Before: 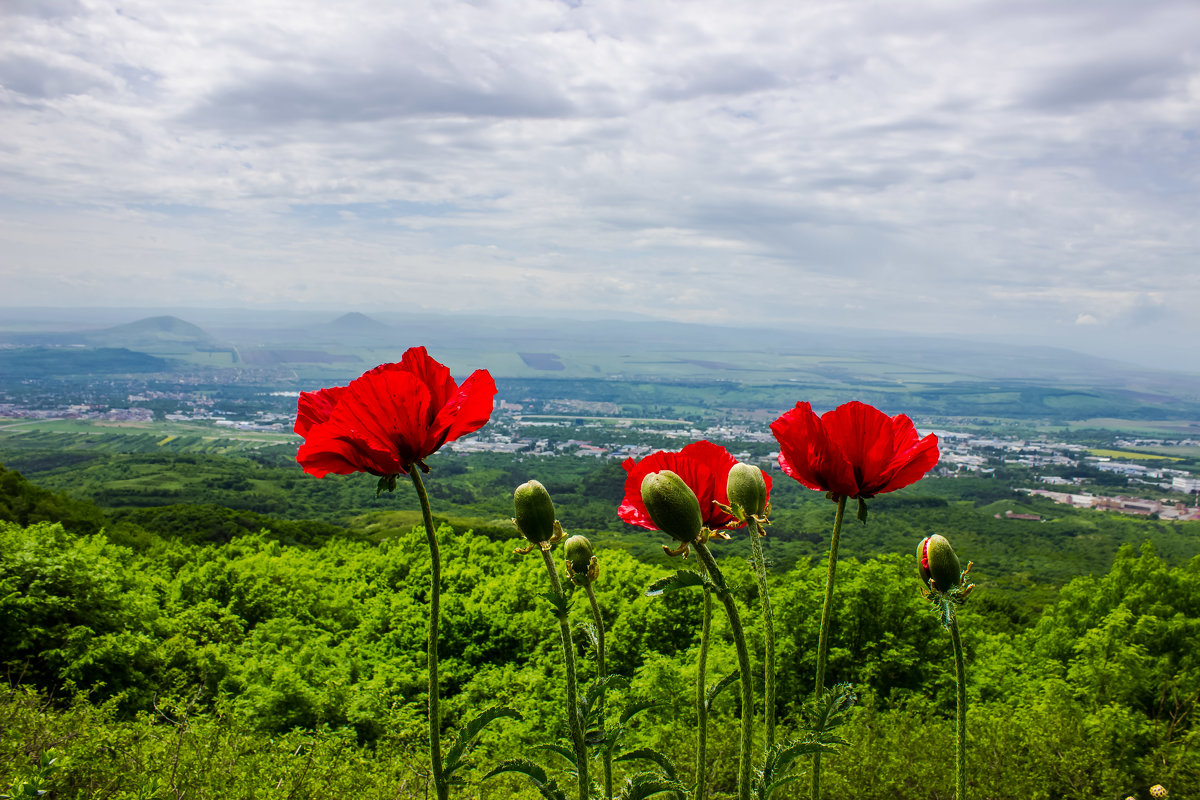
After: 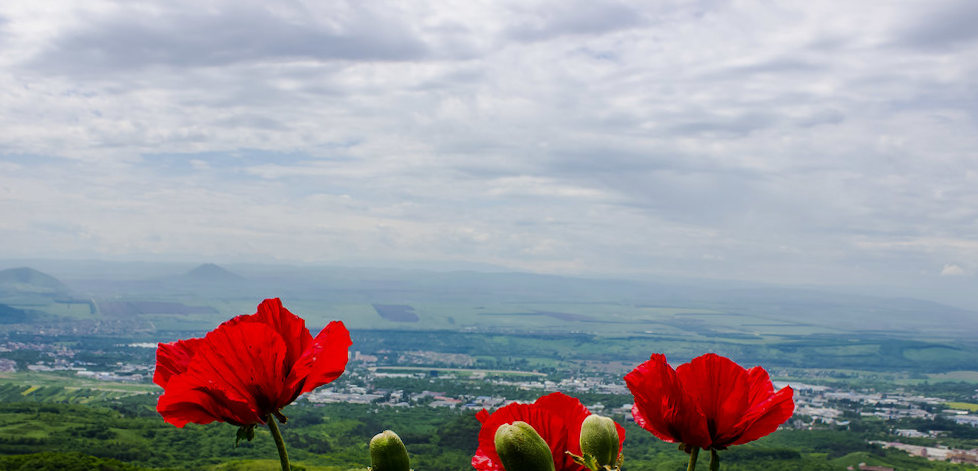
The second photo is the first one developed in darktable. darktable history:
crop and rotate: left 9.345%, top 7.22%, right 4.982%, bottom 32.331%
graduated density: rotation -180°, offset 24.95
shadows and highlights: radius 331.84, shadows 53.55, highlights -100, compress 94.63%, highlights color adjustment 73.23%, soften with gaussian
rotate and perspective: rotation 0.074°, lens shift (vertical) 0.096, lens shift (horizontal) -0.041, crop left 0.043, crop right 0.952, crop top 0.024, crop bottom 0.979
